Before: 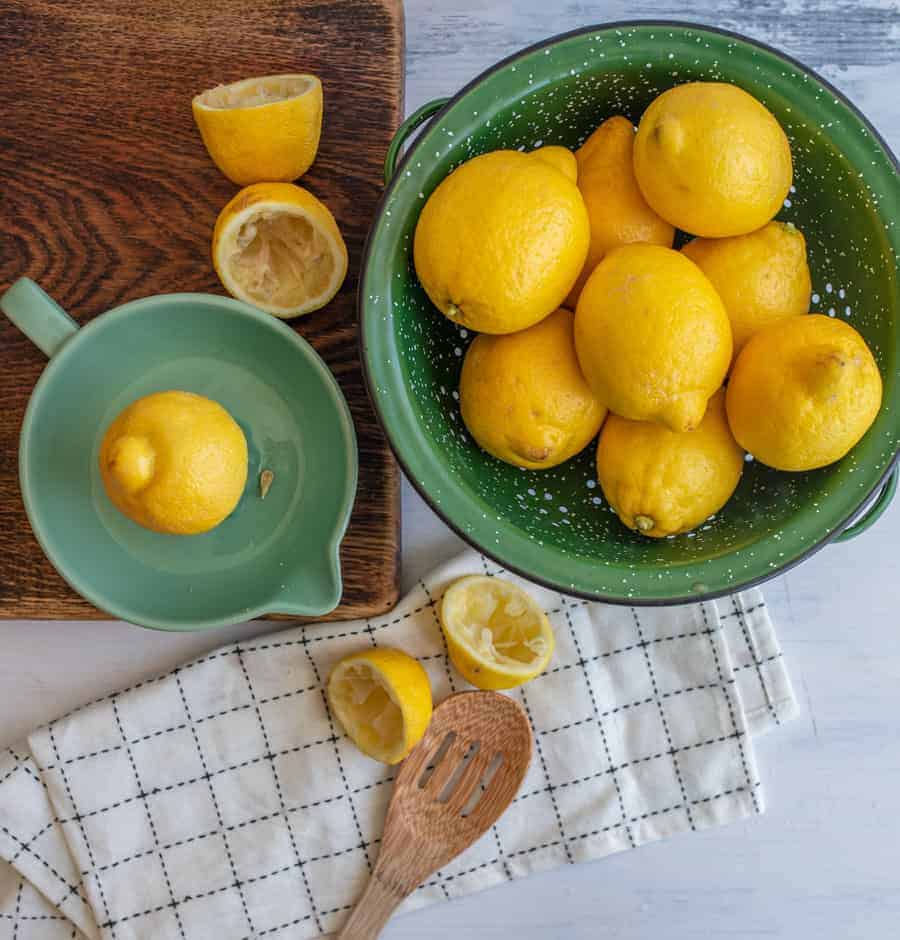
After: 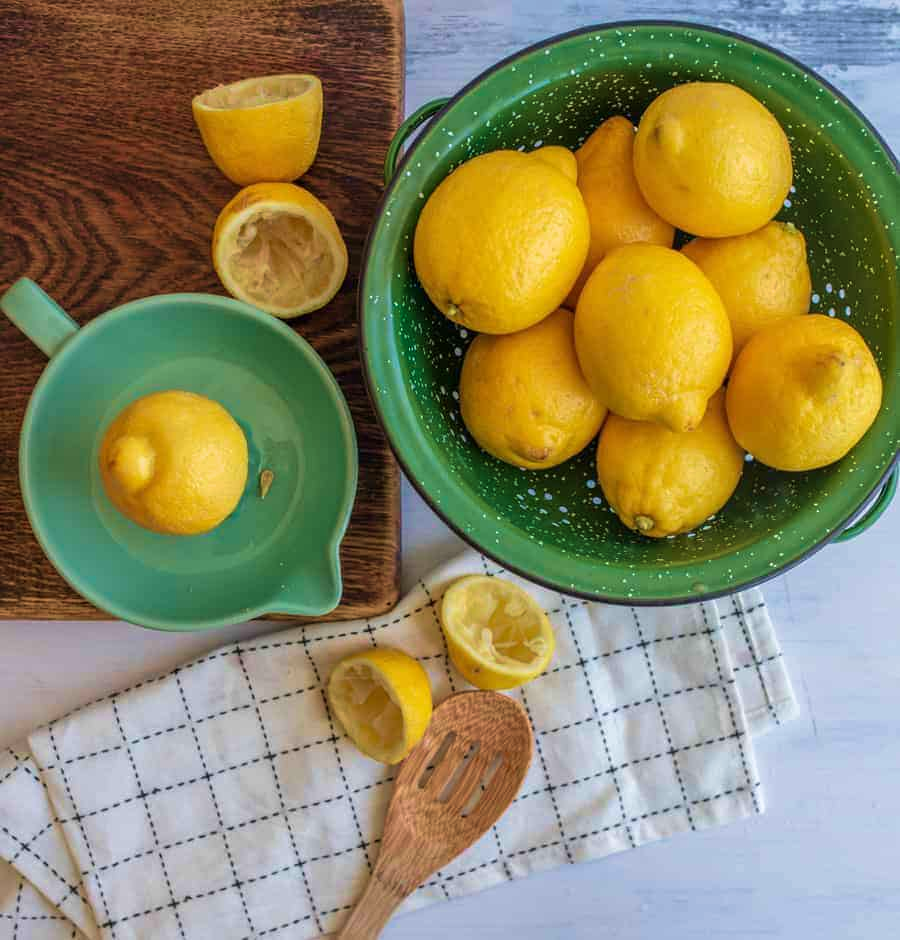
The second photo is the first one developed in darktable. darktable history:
velvia: strength 55.64%
